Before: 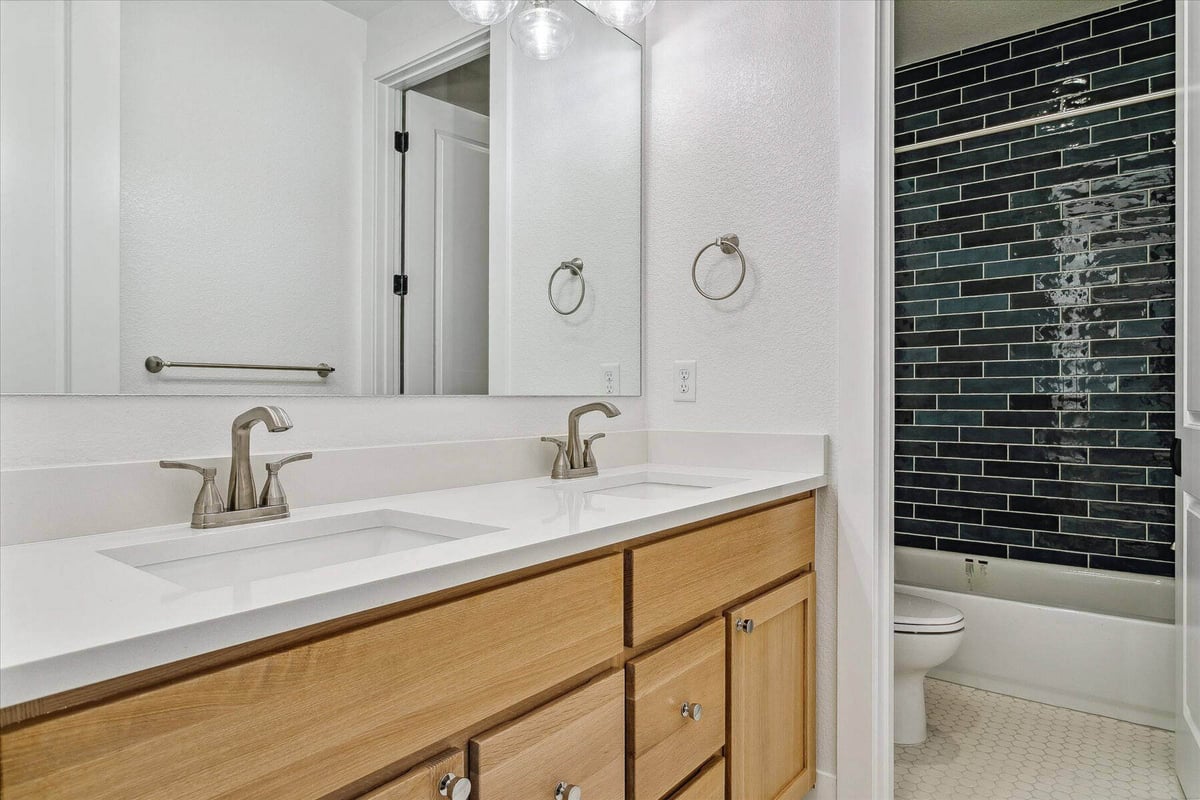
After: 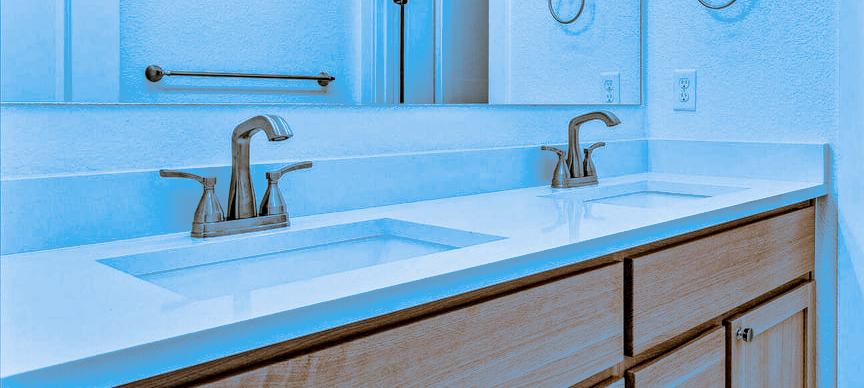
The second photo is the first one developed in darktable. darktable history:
filmic rgb: black relative exposure -5 EV, white relative exposure 3.5 EV, hardness 3.19, contrast 1.5, highlights saturation mix -50%
split-toning: shadows › hue 220°, shadows › saturation 0.64, highlights › hue 220°, highlights › saturation 0.64, balance 0, compress 5.22%
local contrast: detail 130%
crop: top 36.498%, right 27.964%, bottom 14.995%
